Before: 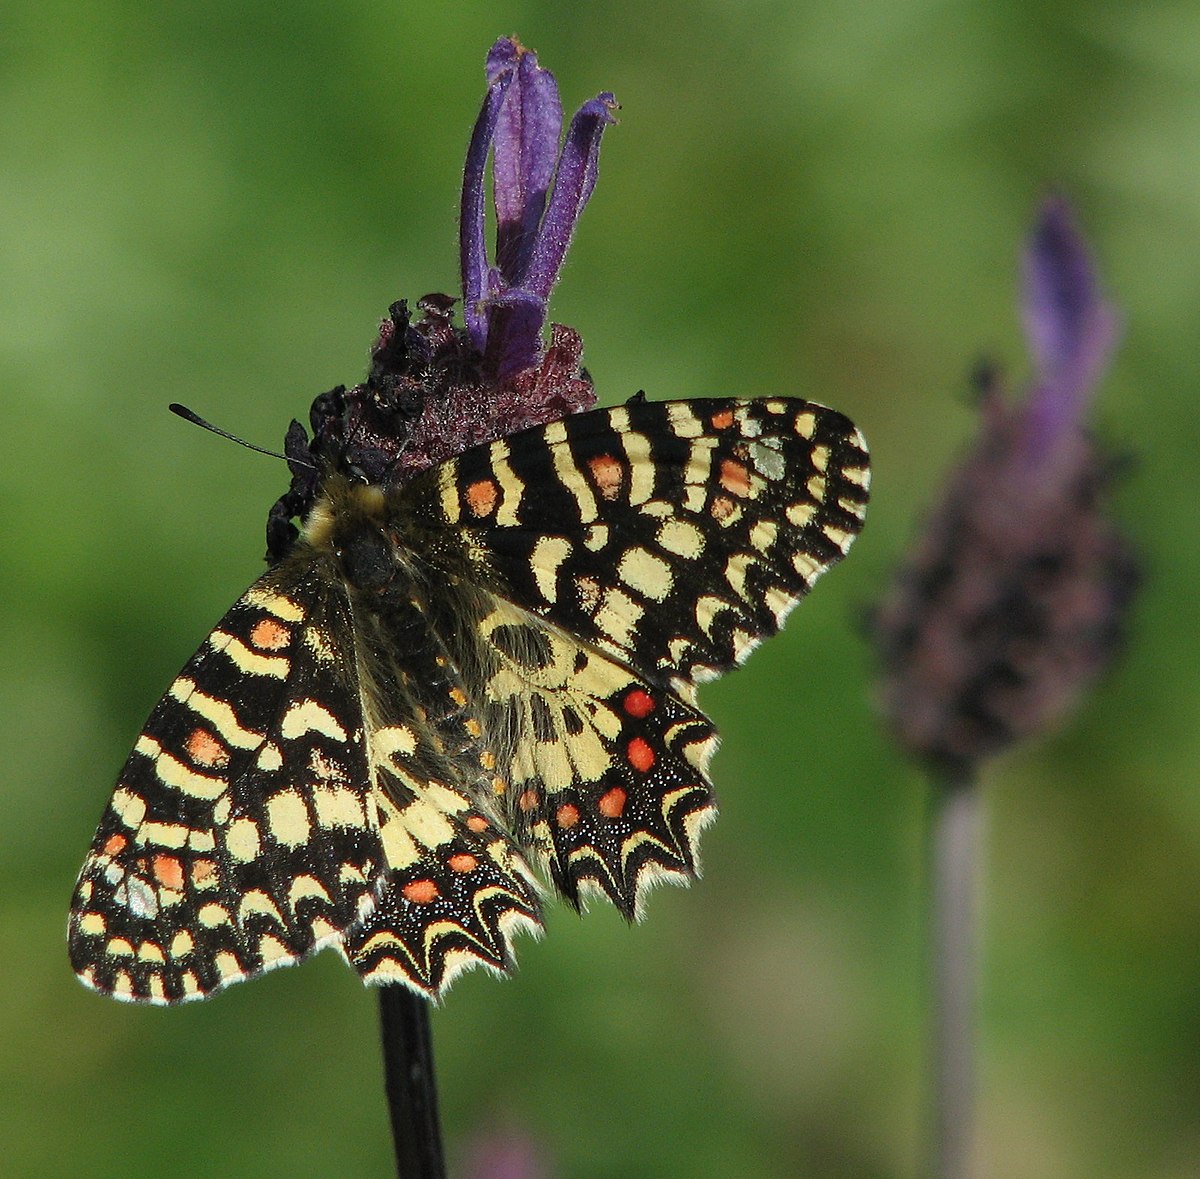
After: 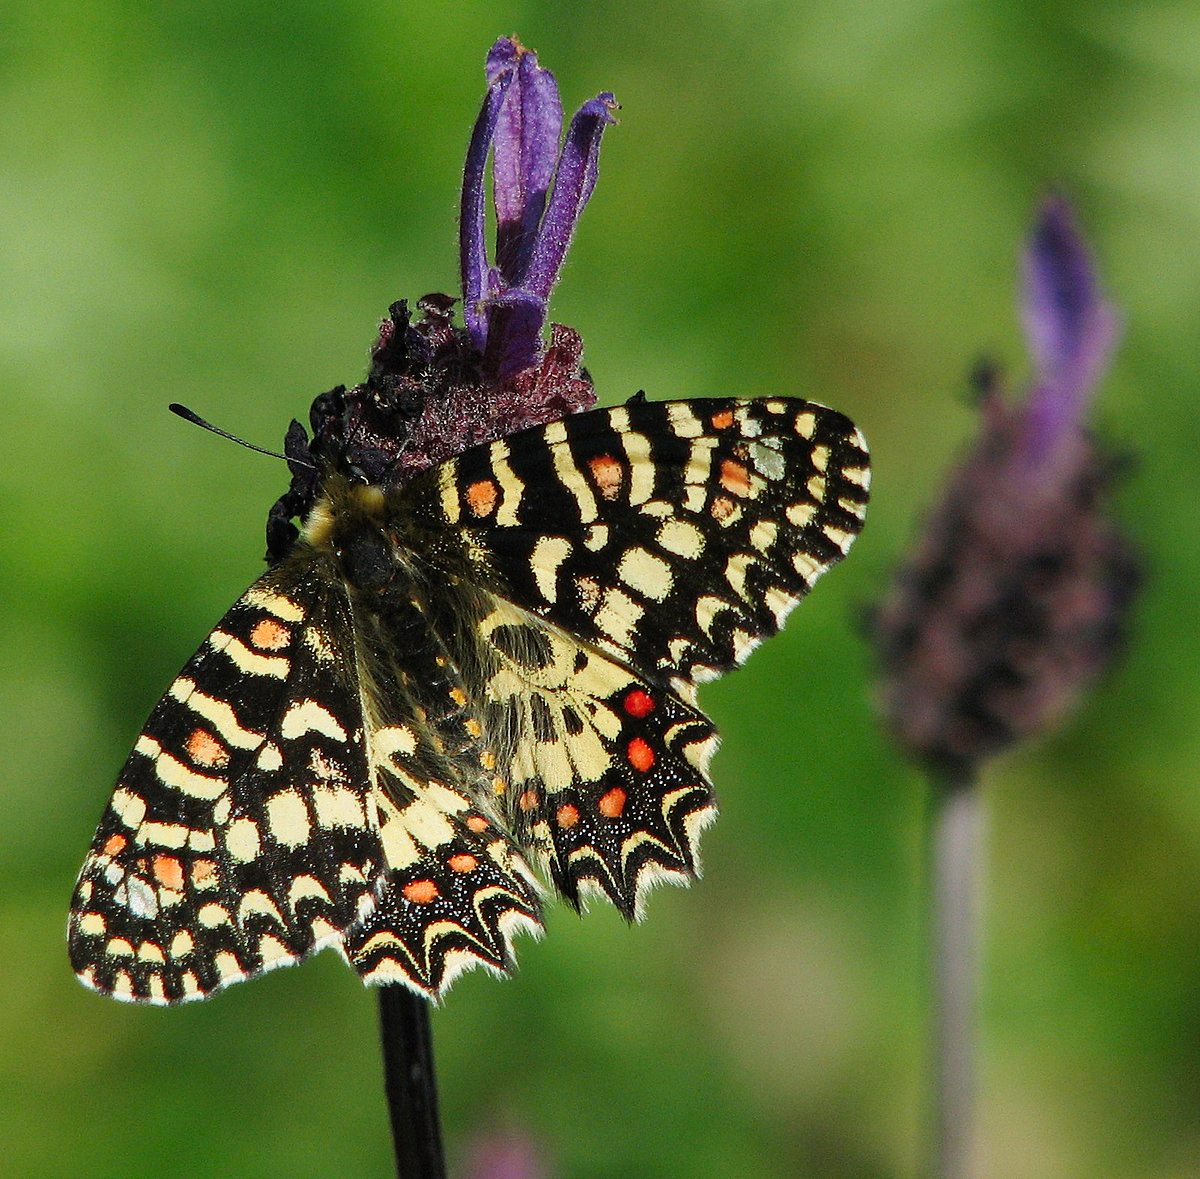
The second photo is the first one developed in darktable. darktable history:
tone curve: curves: ch0 [(0, 0) (0.071, 0.047) (0.266, 0.26) (0.491, 0.552) (0.753, 0.818) (1, 0.983)]; ch1 [(0, 0) (0.346, 0.307) (0.408, 0.369) (0.463, 0.443) (0.482, 0.493) (0.502, 0.5) (0.517, 0.518) (0.546, 0.576) (0.588, 0.643) (0.651, 0.709) (1, 1)]; ch2 [(0, 0) (0.346, 0.34) (0.434, 0.46) (0.485, 0.494) (0.5, 0.494) (0.517, 0.503) (0.535, 0.545) (0.583, 0.634) (0.625, 0.686) (1, 1)], preserve colors none
